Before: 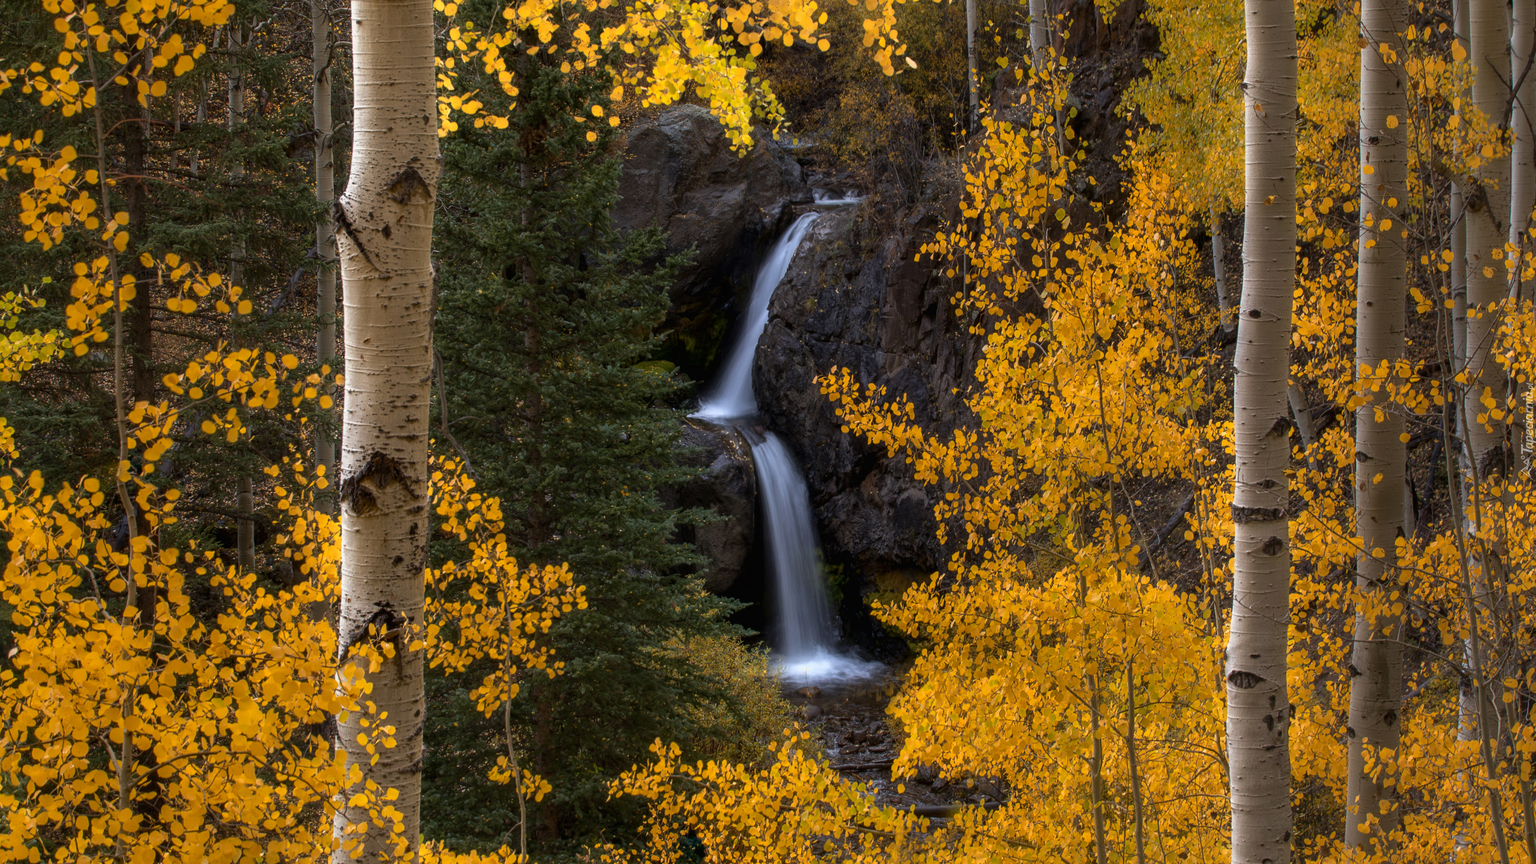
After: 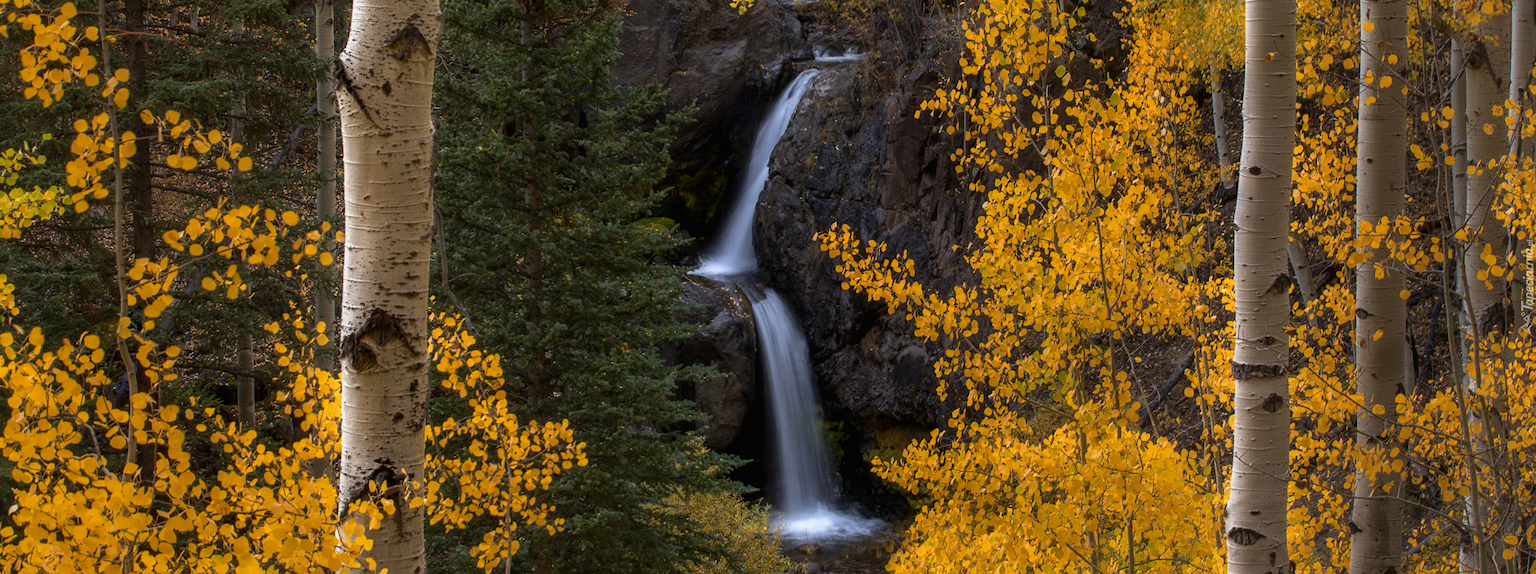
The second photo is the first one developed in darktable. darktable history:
crop: top 16.649%, bottom 16.762%
